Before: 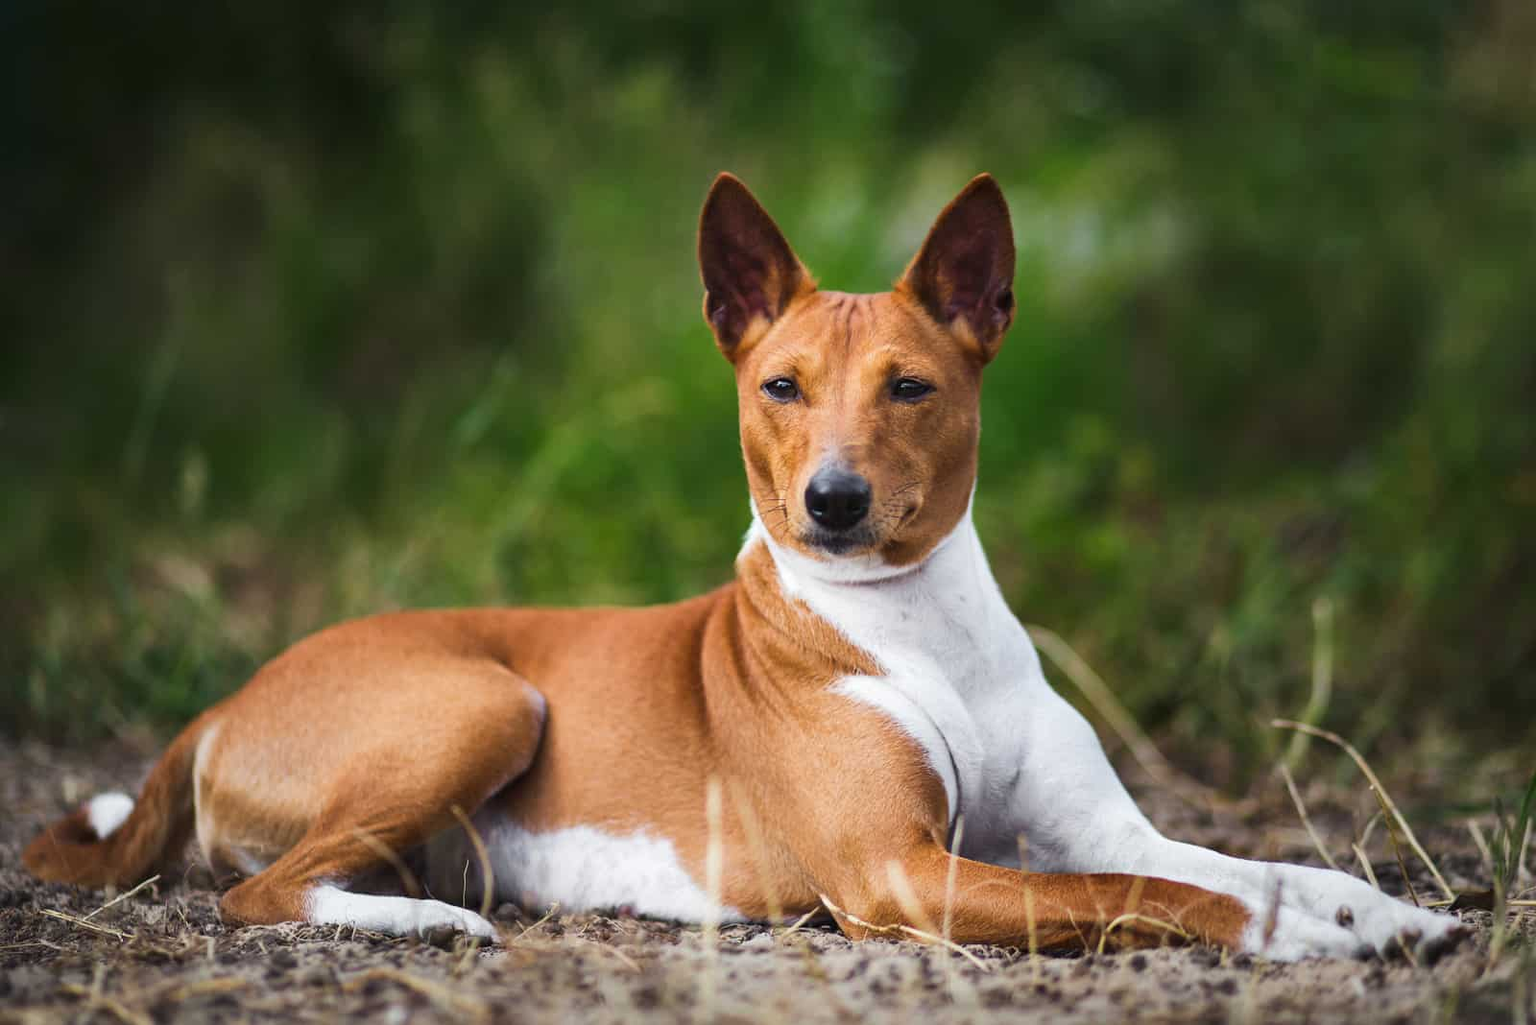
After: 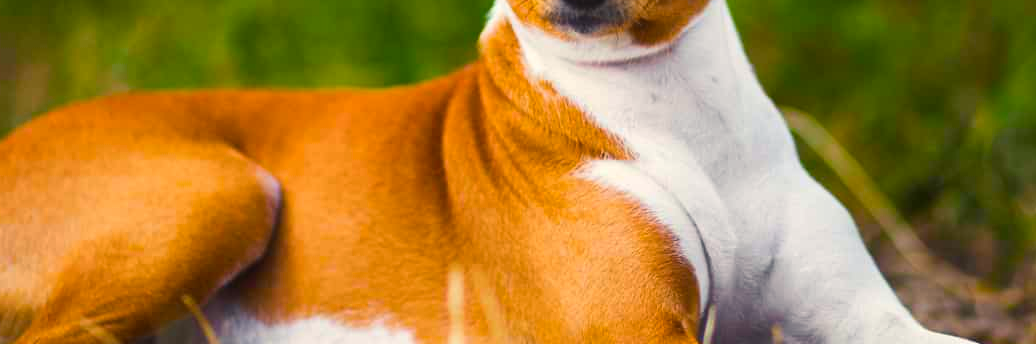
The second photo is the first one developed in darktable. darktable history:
color balance rgb: highlights gain › chroma 3.043%, highlights gain › hue 75.52°, perceptual saturation grading › global saturation 19.95%, global vibrance 59.99%
haze removal: strength -0.108, compatibility mode true, adaptive false
crop: left 18.023%, top 50.974%, right 17.204%, bottom 16.795%
